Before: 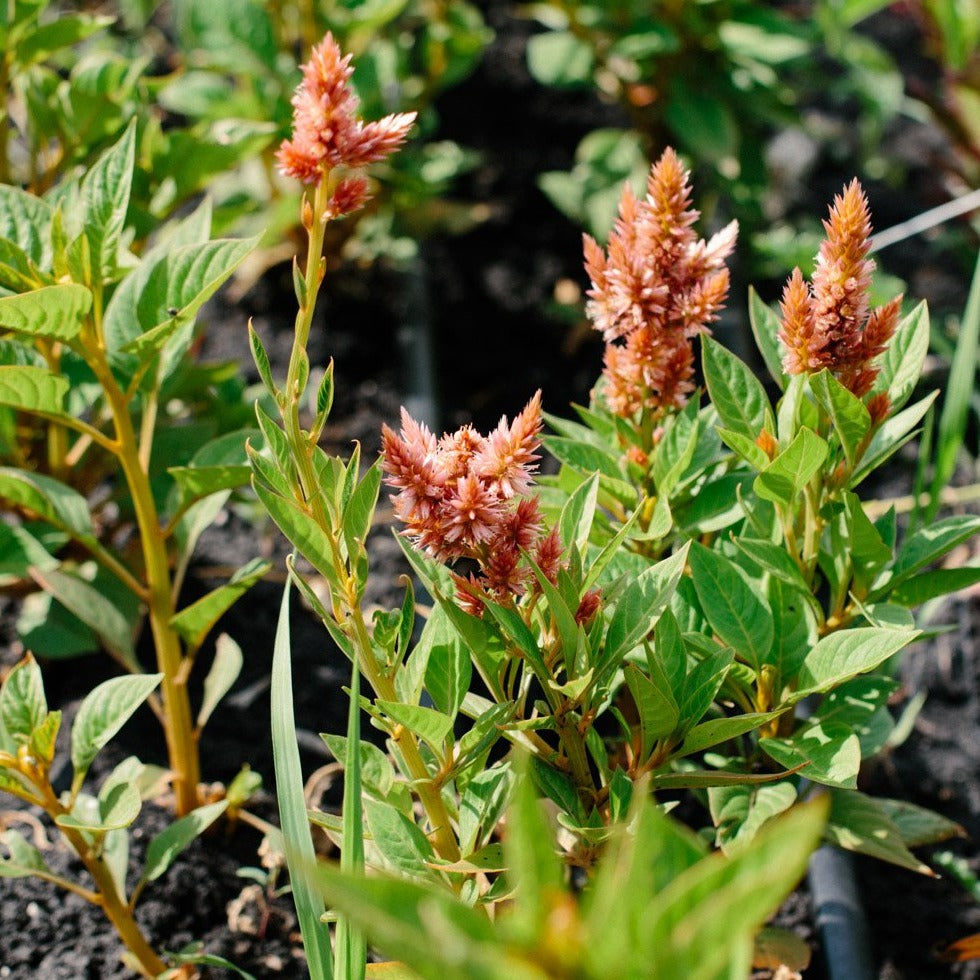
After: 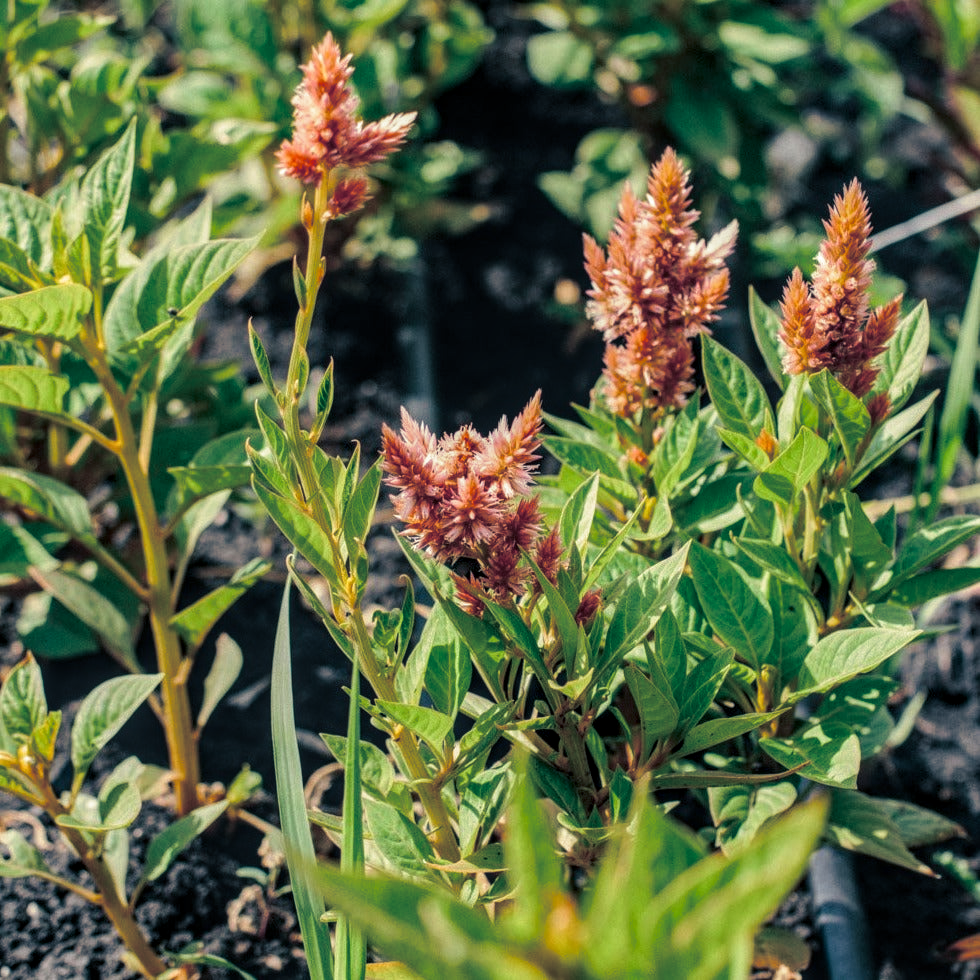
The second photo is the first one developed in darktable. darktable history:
split-toning: shadows › hue 216°, shadows › saturation 1, highlights › hue 57.6°, balance -33.4
local contrast: highlights 0%, shadows 0%, detail 133%
